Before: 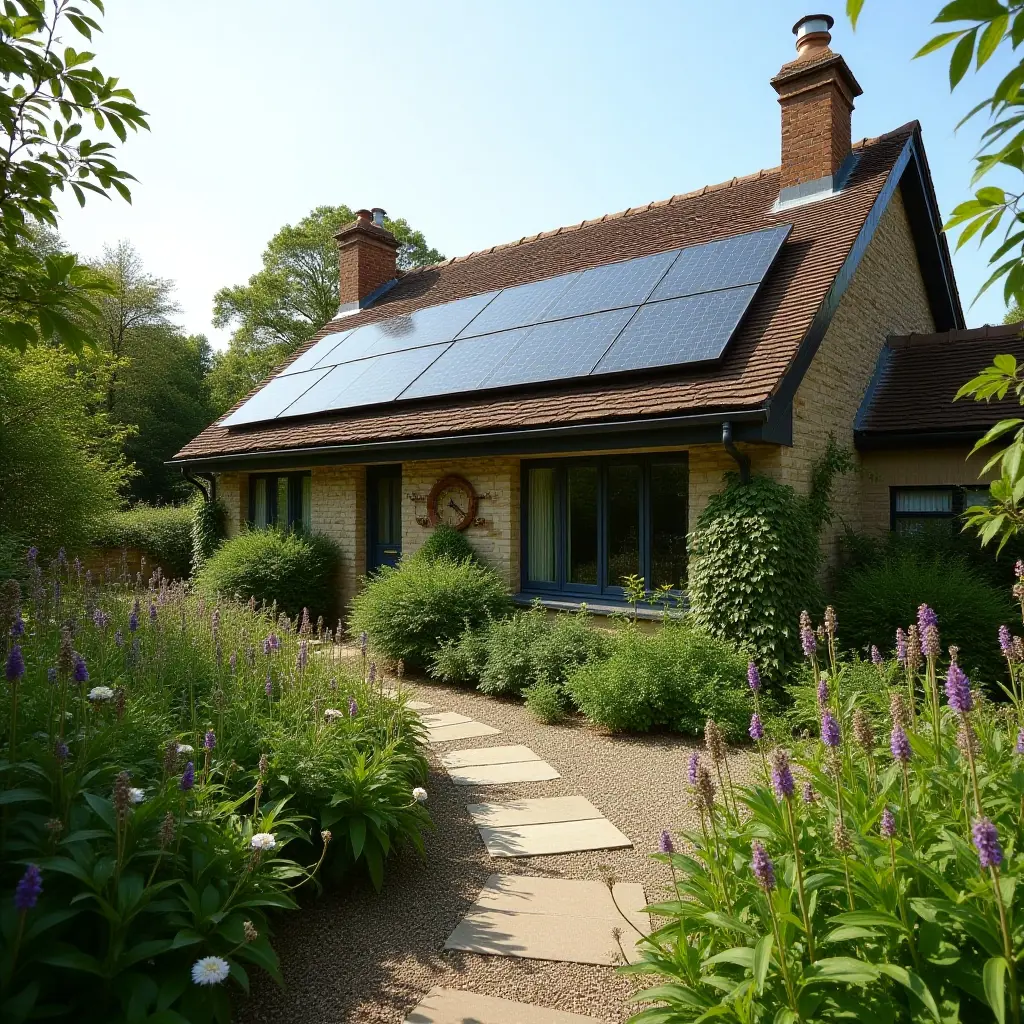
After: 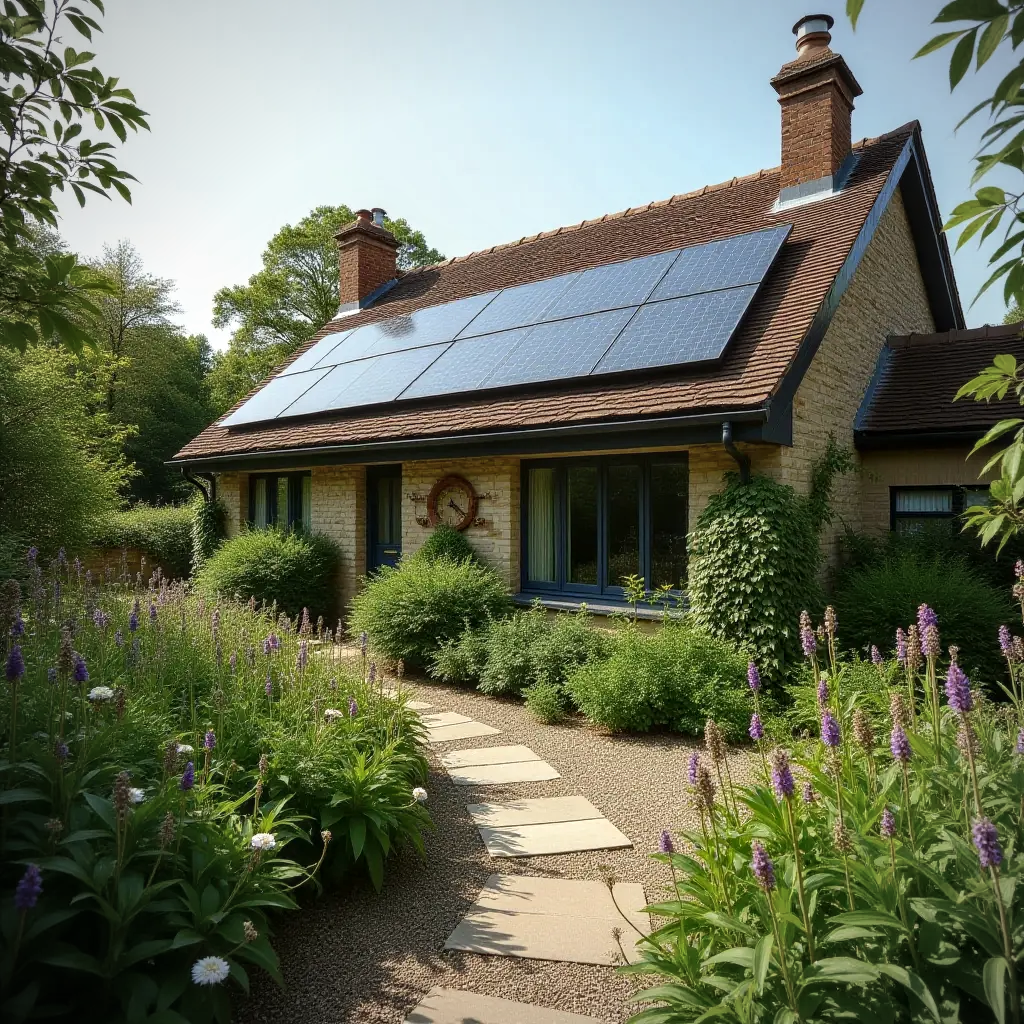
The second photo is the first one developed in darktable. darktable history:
vignetting: fall-off radius 60.92%
local contrast: on, module defaults
